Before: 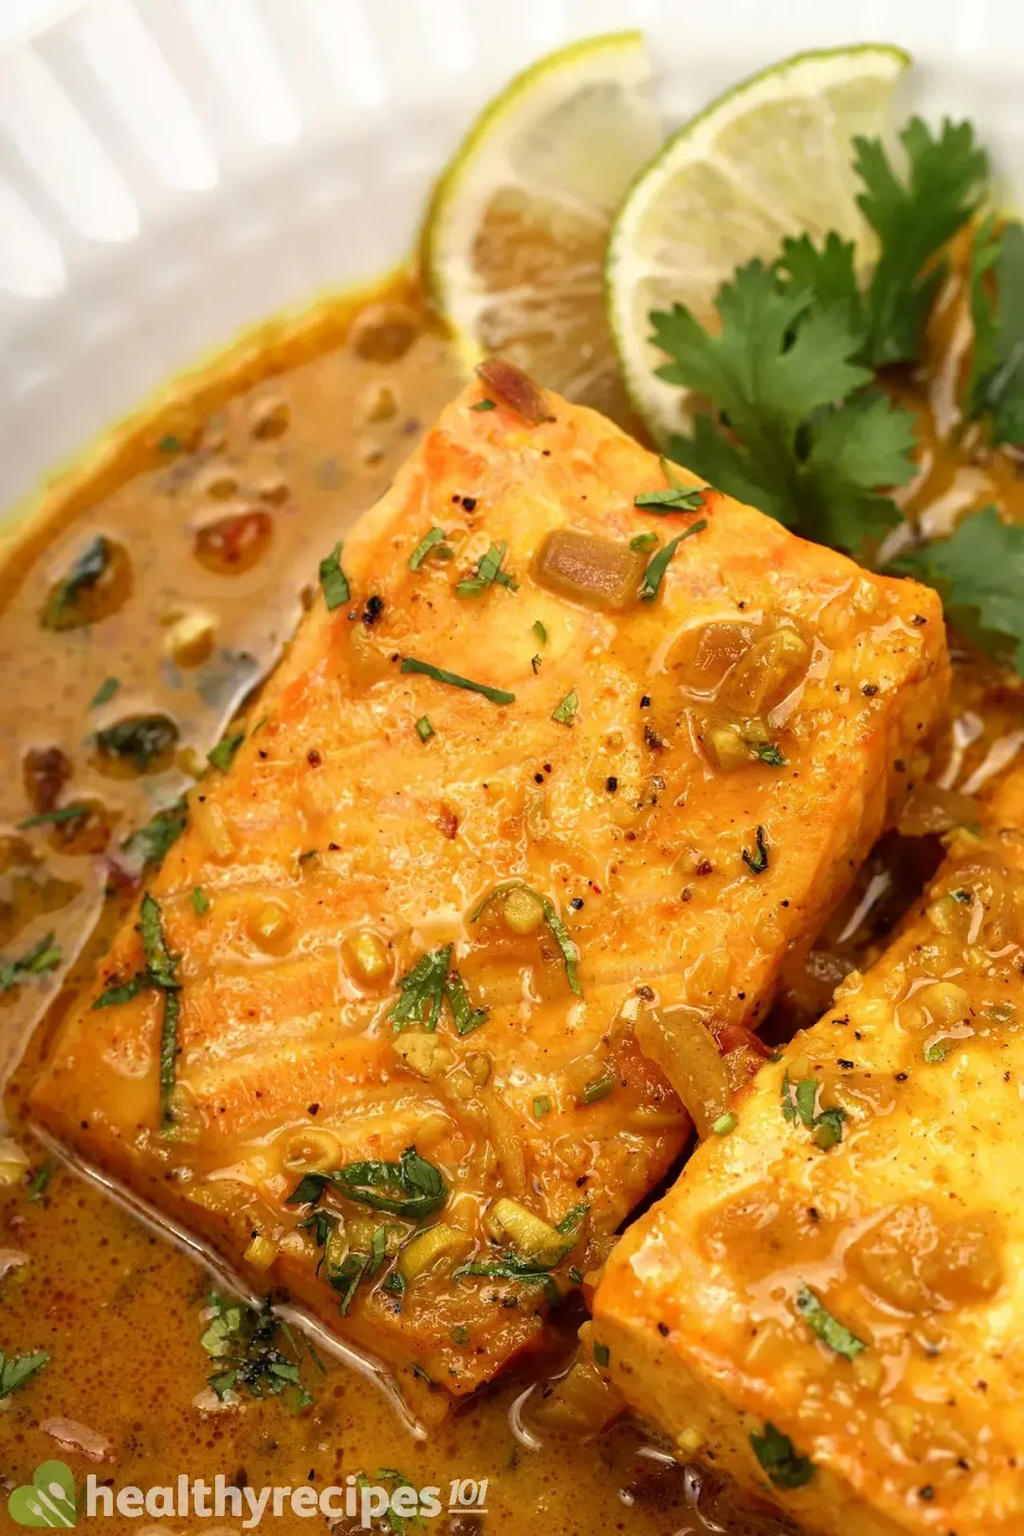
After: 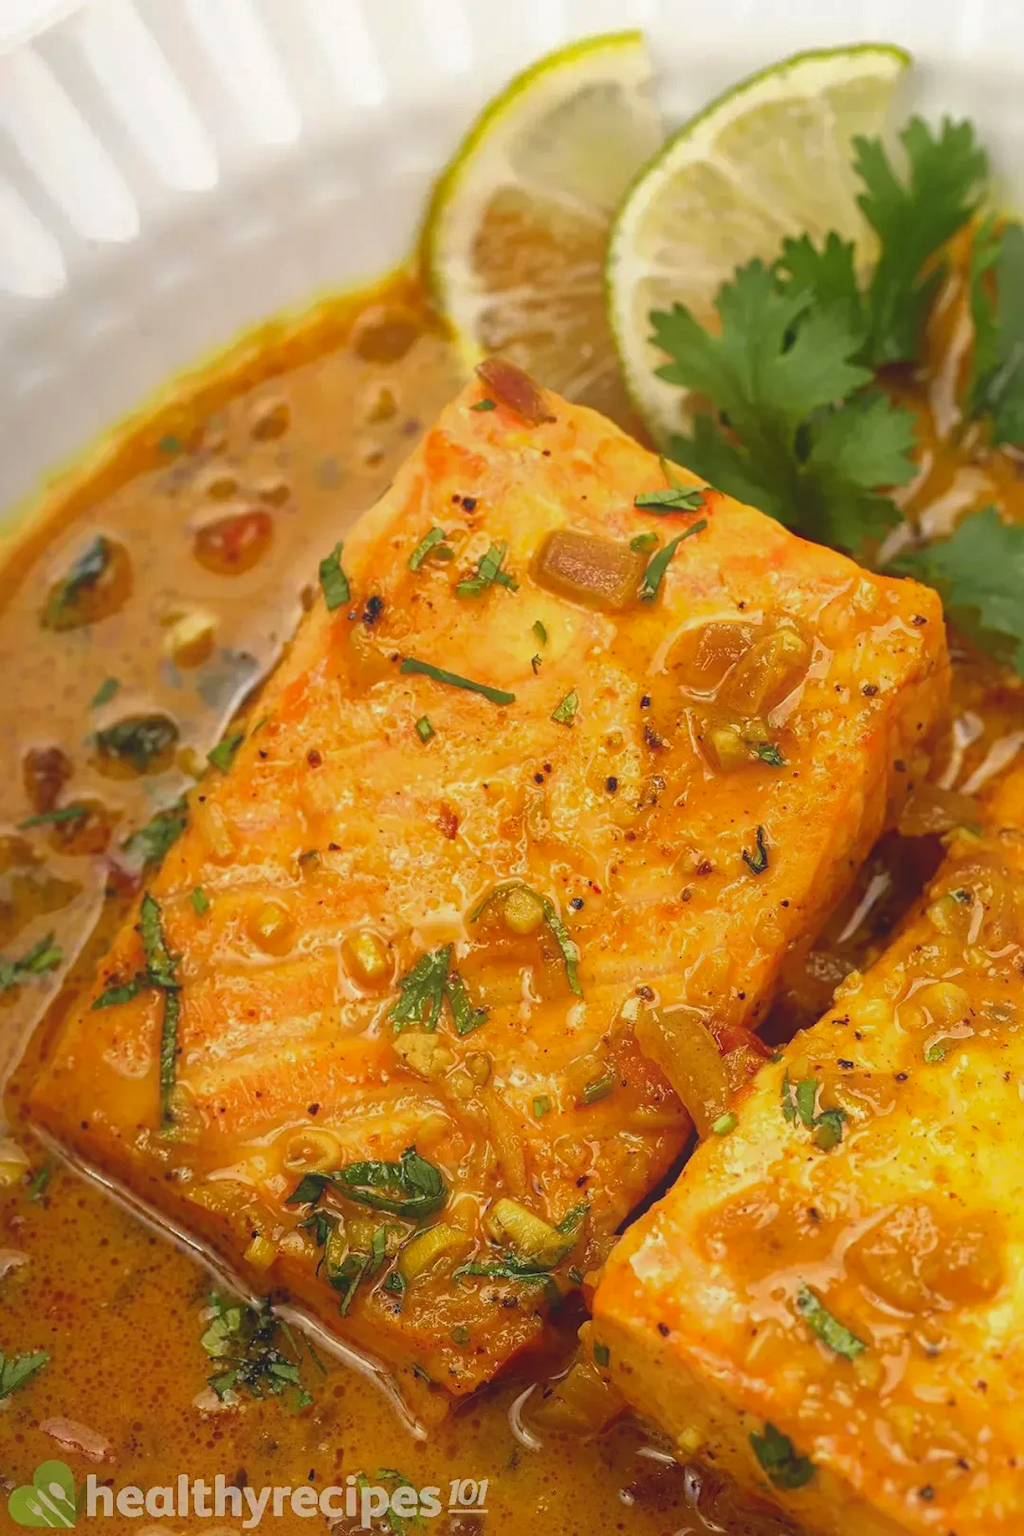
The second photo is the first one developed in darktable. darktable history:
shadows and highlights: on, module defaults
contrast equalizer: octaves 7, y [[0.439, 0.44, 0.442, 0.457, 0.493, 0.498], [0.5 ×6], [0.5 ×6], [0 ×6], [0 ×6]]
